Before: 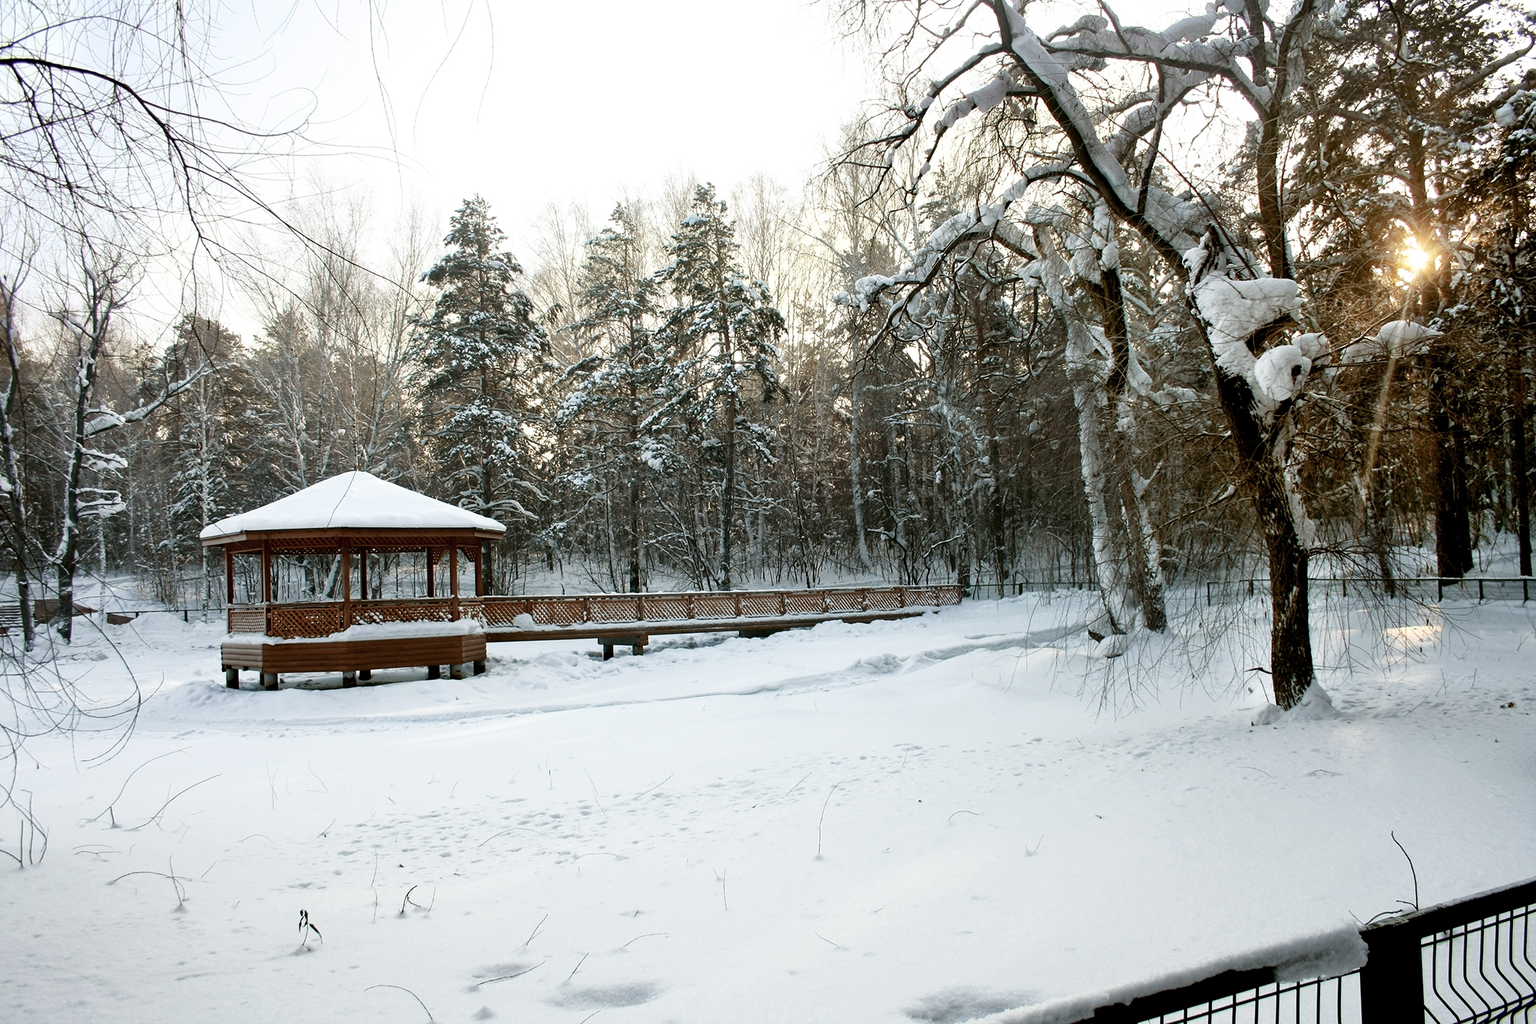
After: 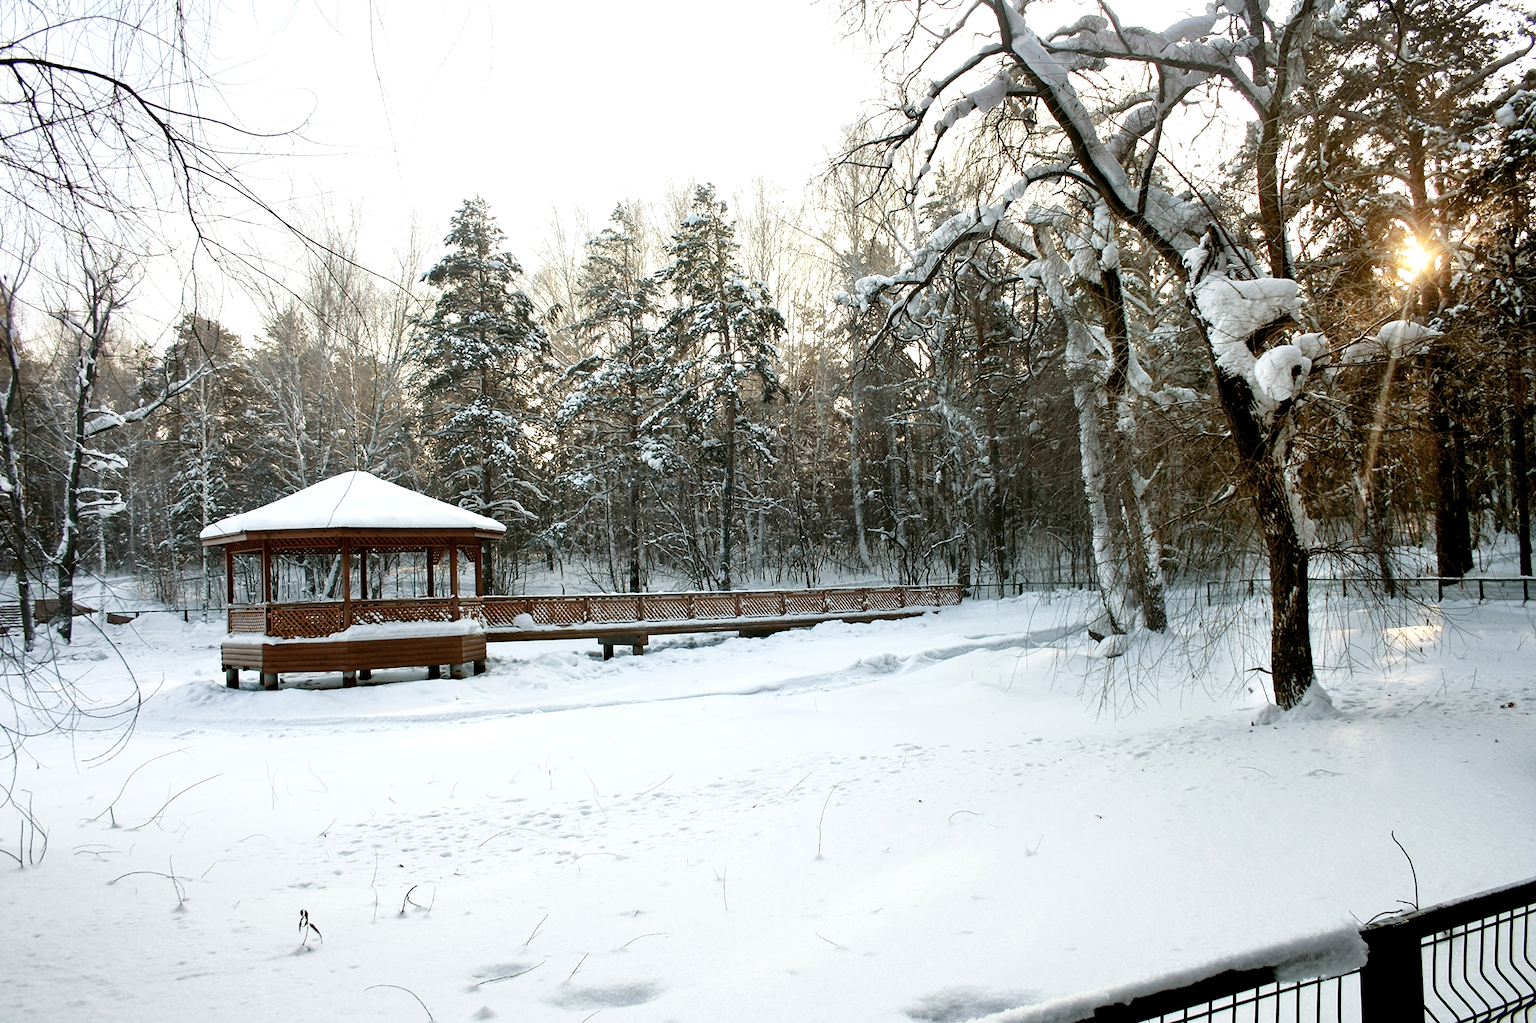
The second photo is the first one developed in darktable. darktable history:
exposure: exposure 0.2 EV, compensate highlight preservation false
white balance: emerald 1
